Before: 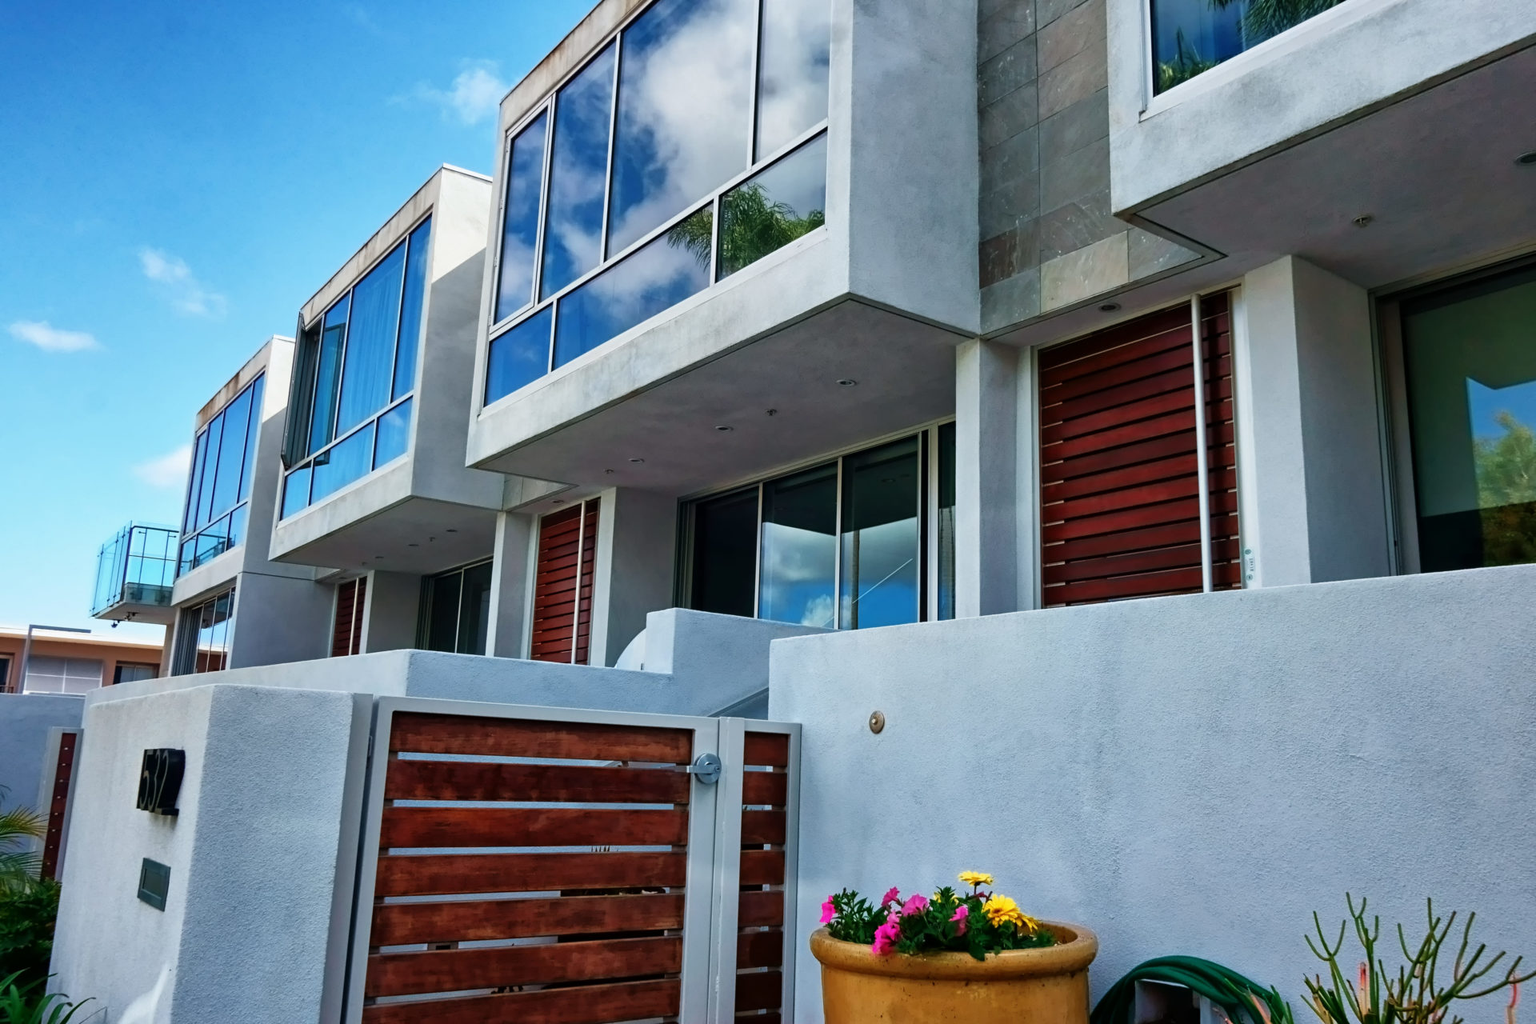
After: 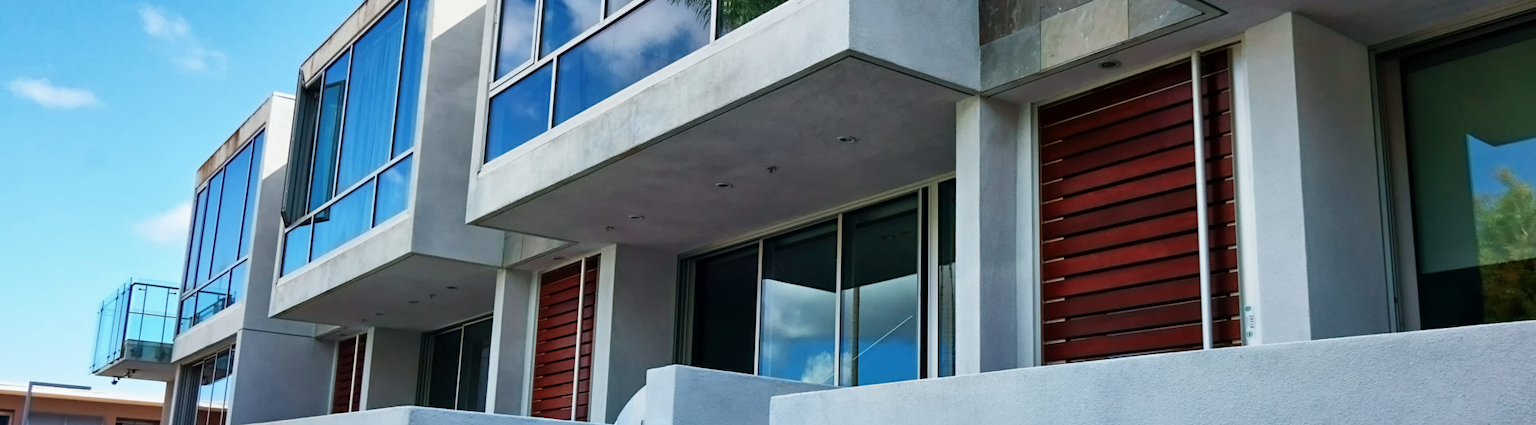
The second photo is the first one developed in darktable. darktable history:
crop and rotate: top 23.811%, bottom 34.626%
